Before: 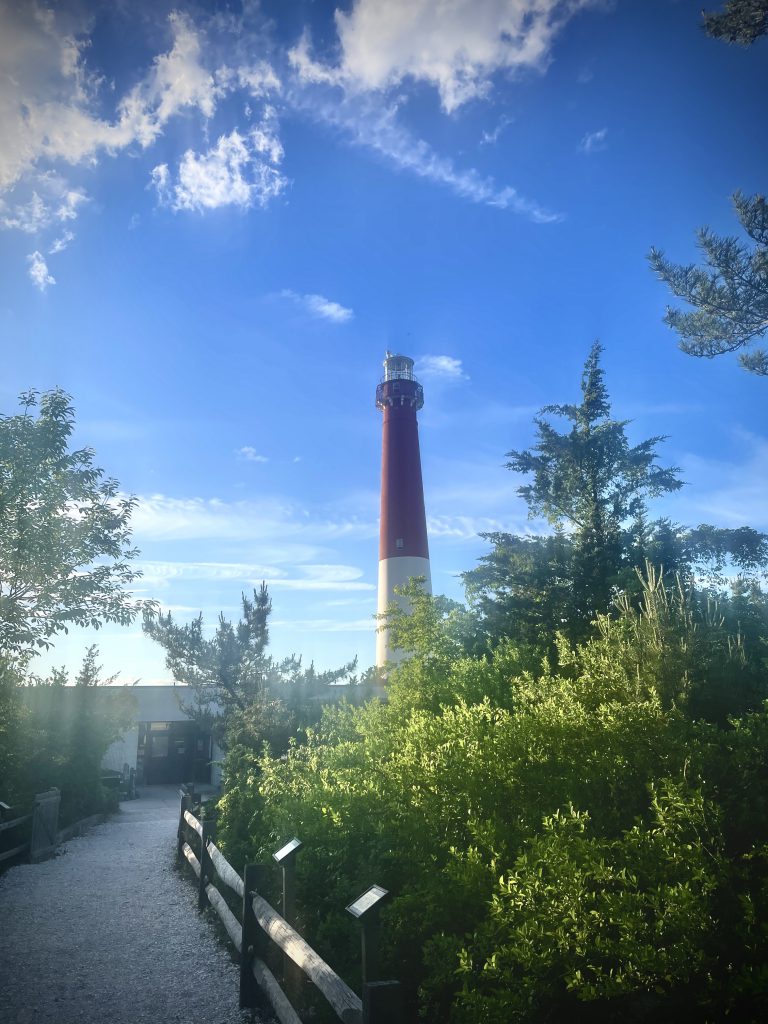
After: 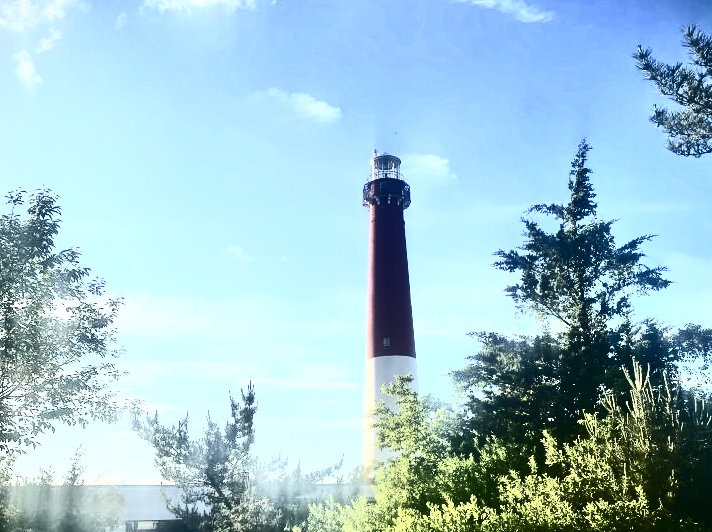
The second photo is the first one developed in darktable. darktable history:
crop: left 1.805%, top 19.645%, right 5.387%, bottom 28.305%
contrast brightness saturation: contrast 0.943, brightness 0.2
